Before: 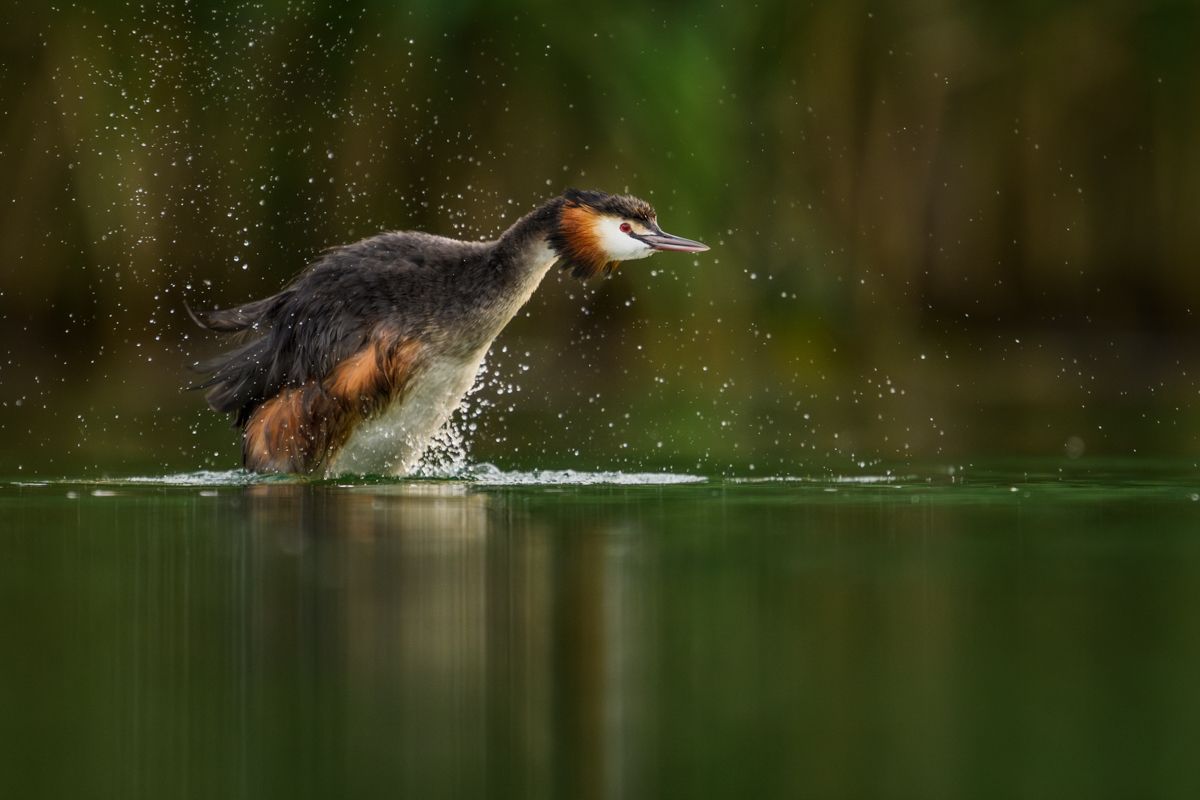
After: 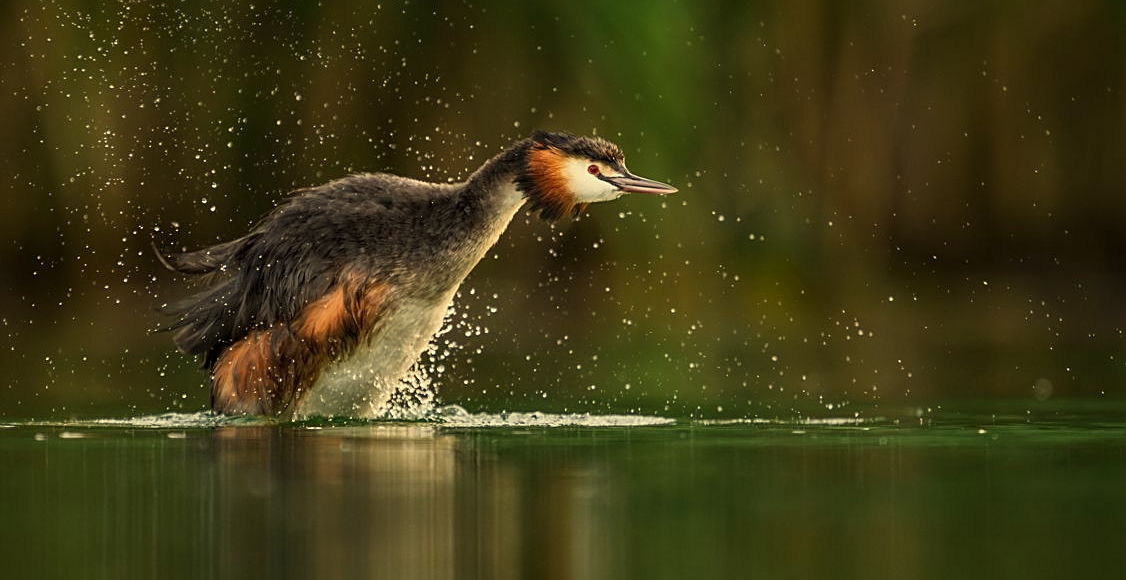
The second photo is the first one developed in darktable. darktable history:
crop: left 2.737%, top 7.287%, right 3.421%, bottom 20.179%
white balance: red 1.08, blue 0.791
sharpen: on, module defaults
